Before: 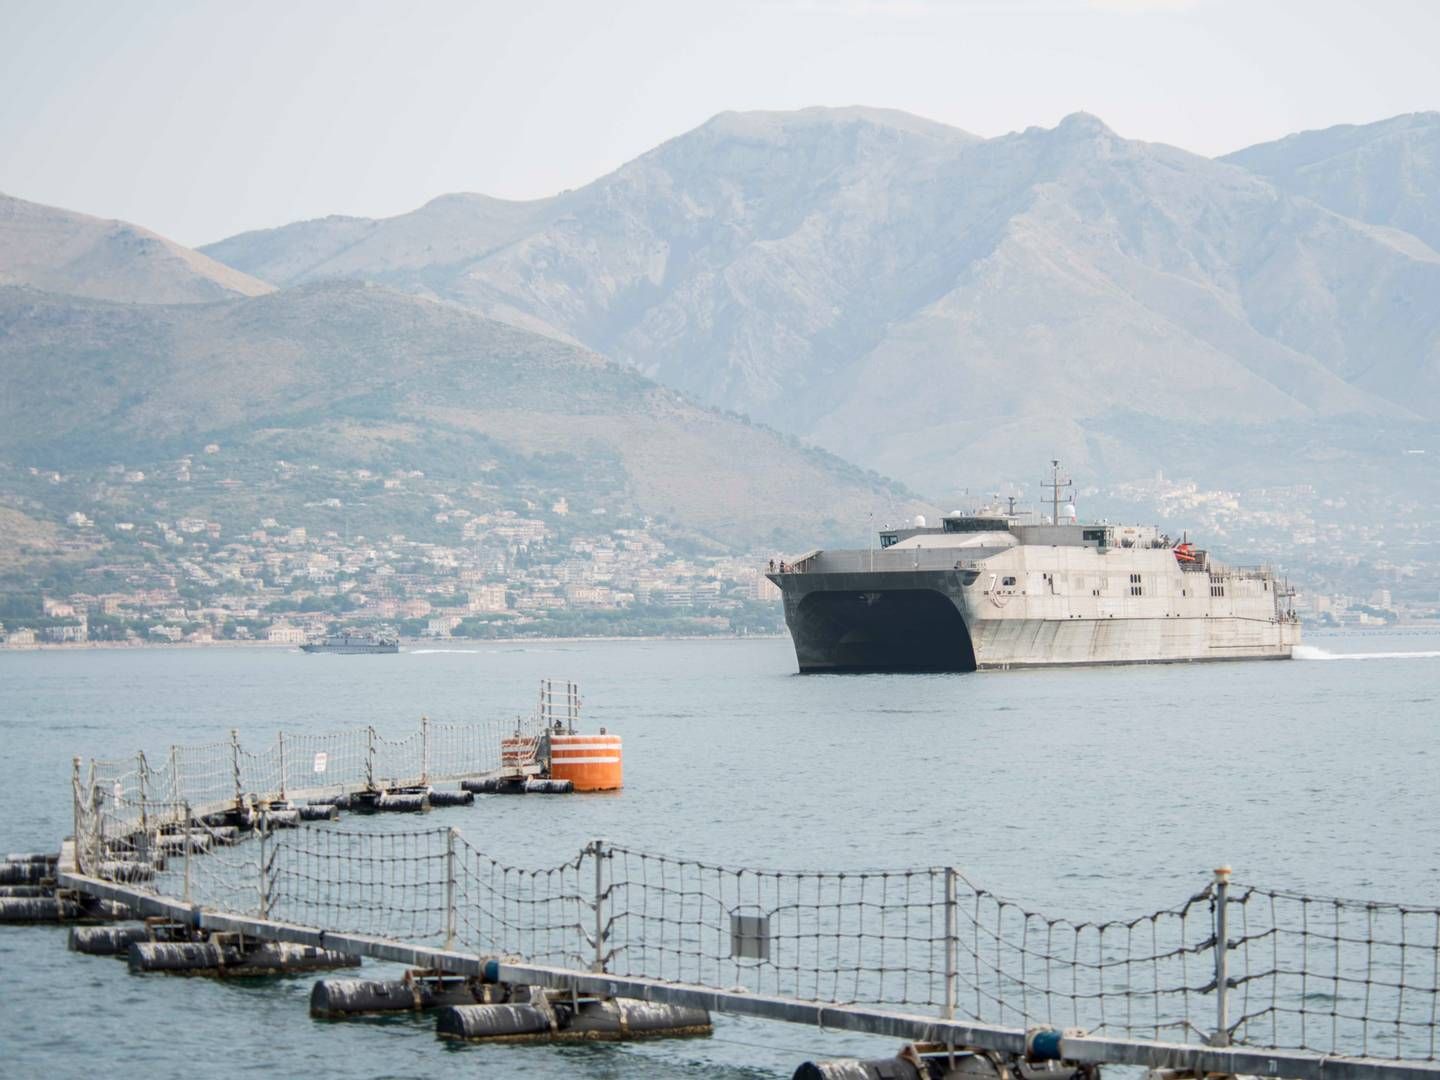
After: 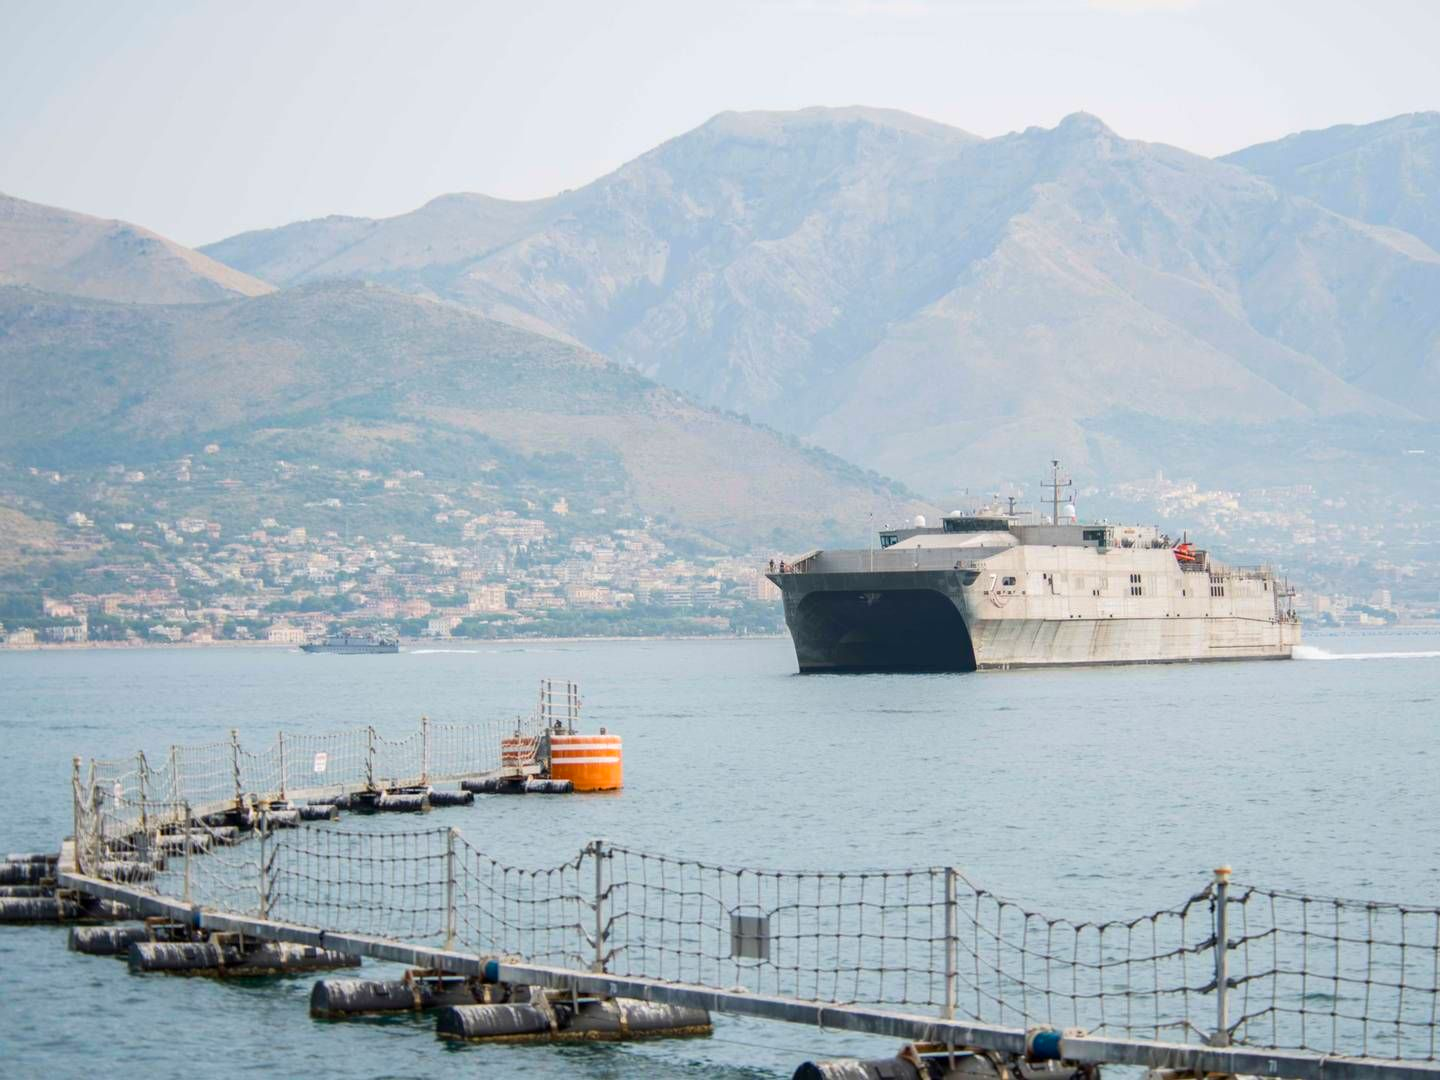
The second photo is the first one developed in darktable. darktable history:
bloom: size 9%, threshold 100%, strength 7%
color balance rgb: linear chroma grading › global chroma 33.4%
